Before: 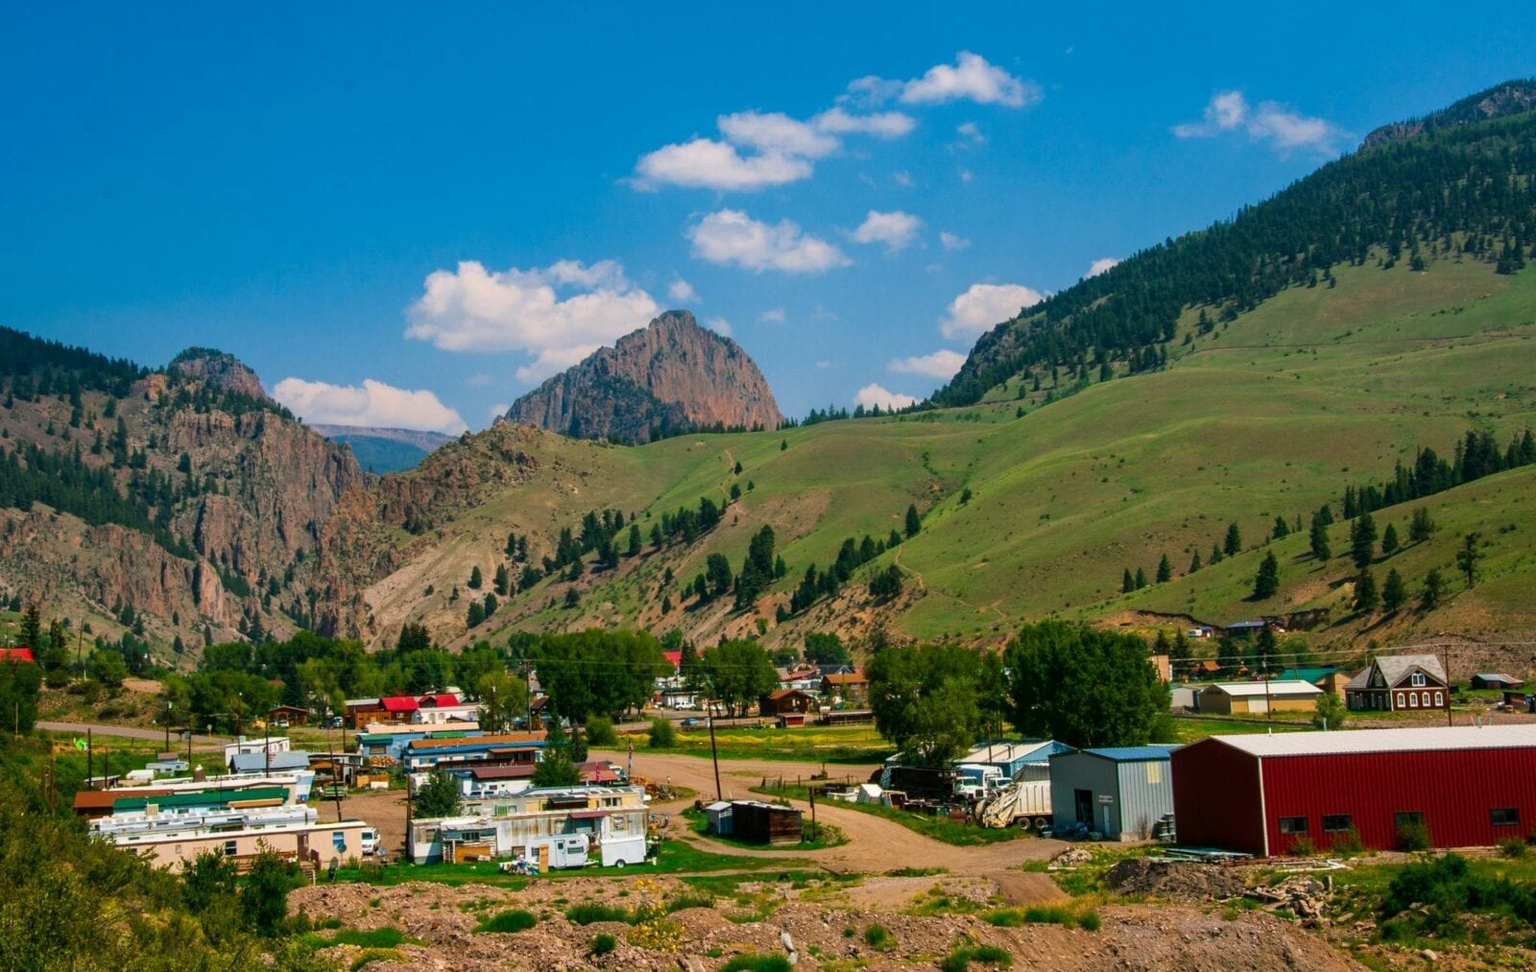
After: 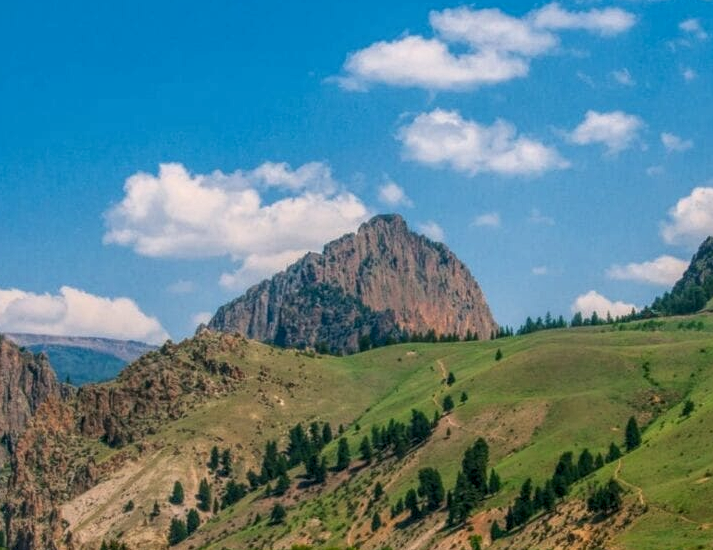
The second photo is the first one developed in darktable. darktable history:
local contrast: highlights 74%, shadows 55%, detail 176%, midtone range 0.211
crop: left 19.903%, top 10.77%, right 35.498%, bottom 34.868%
